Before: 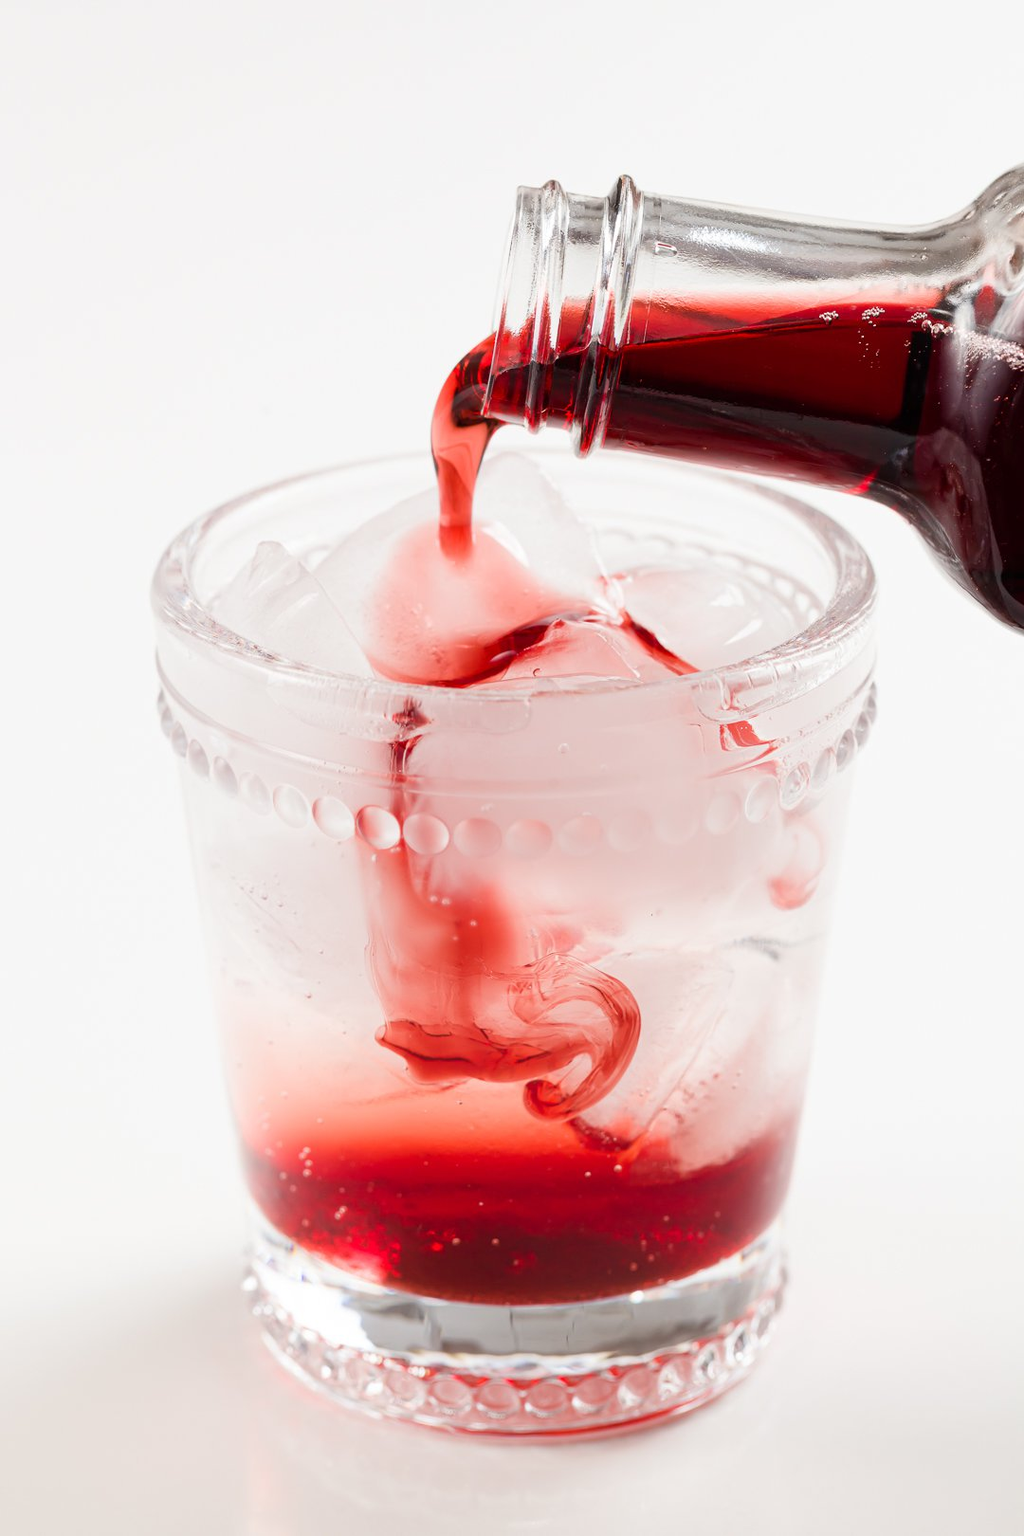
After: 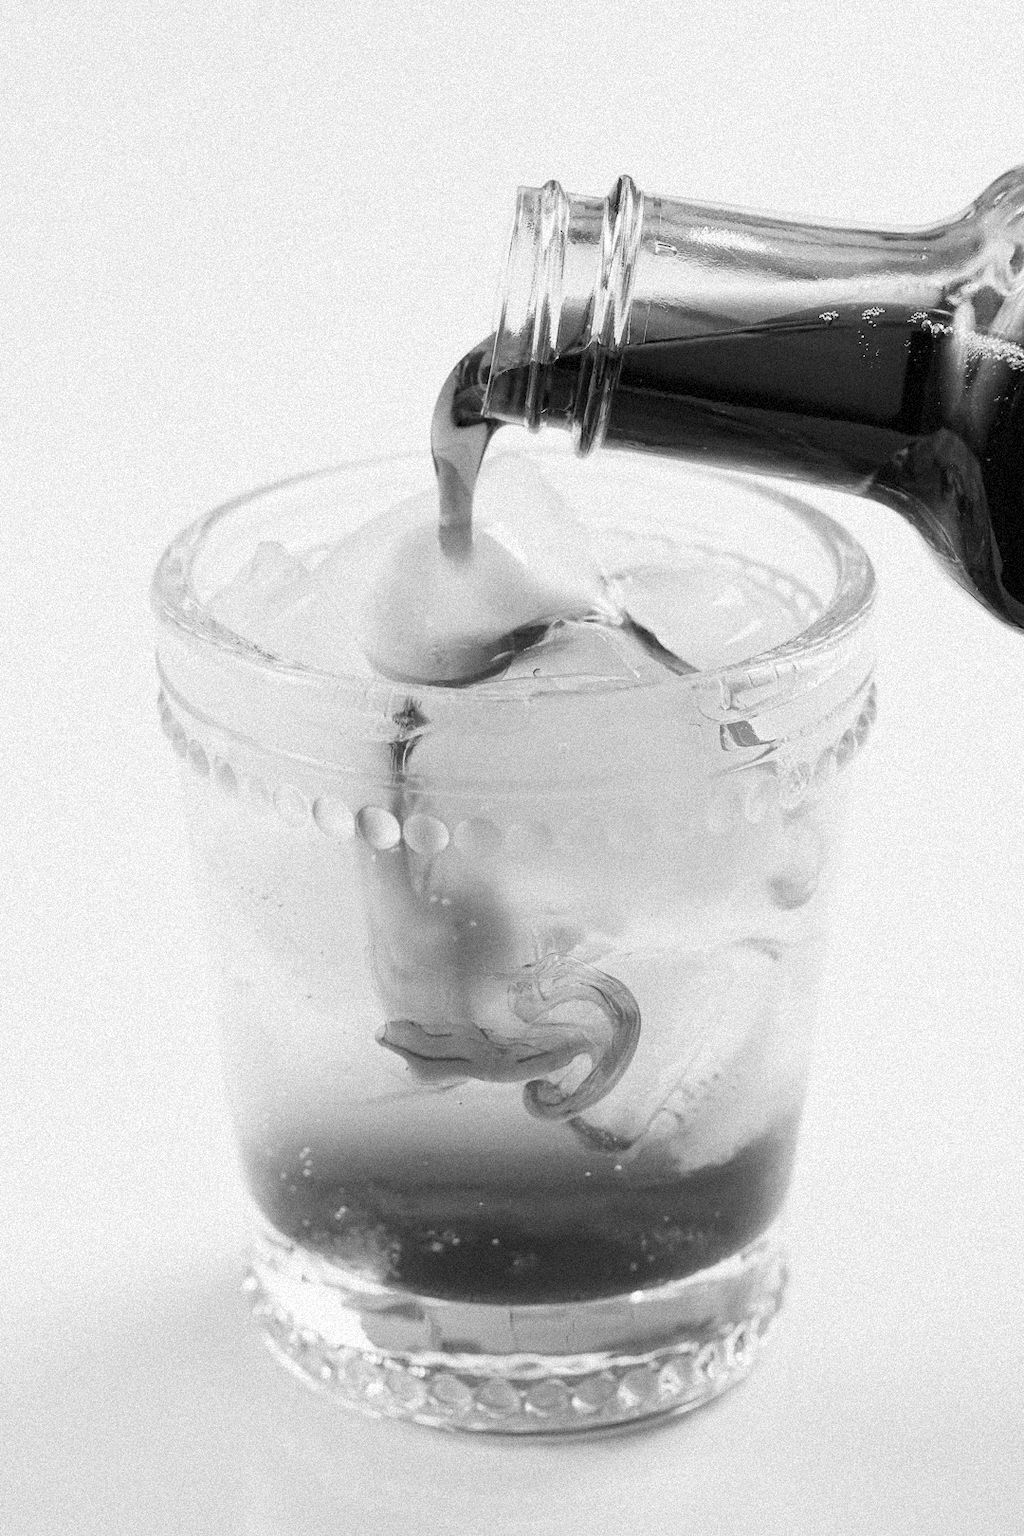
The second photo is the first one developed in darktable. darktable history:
grain: coarseness 9.38 ISO, strength 34.99%, mid-tones bias 0%
monochrome: a 32, b 64, size 2.3
